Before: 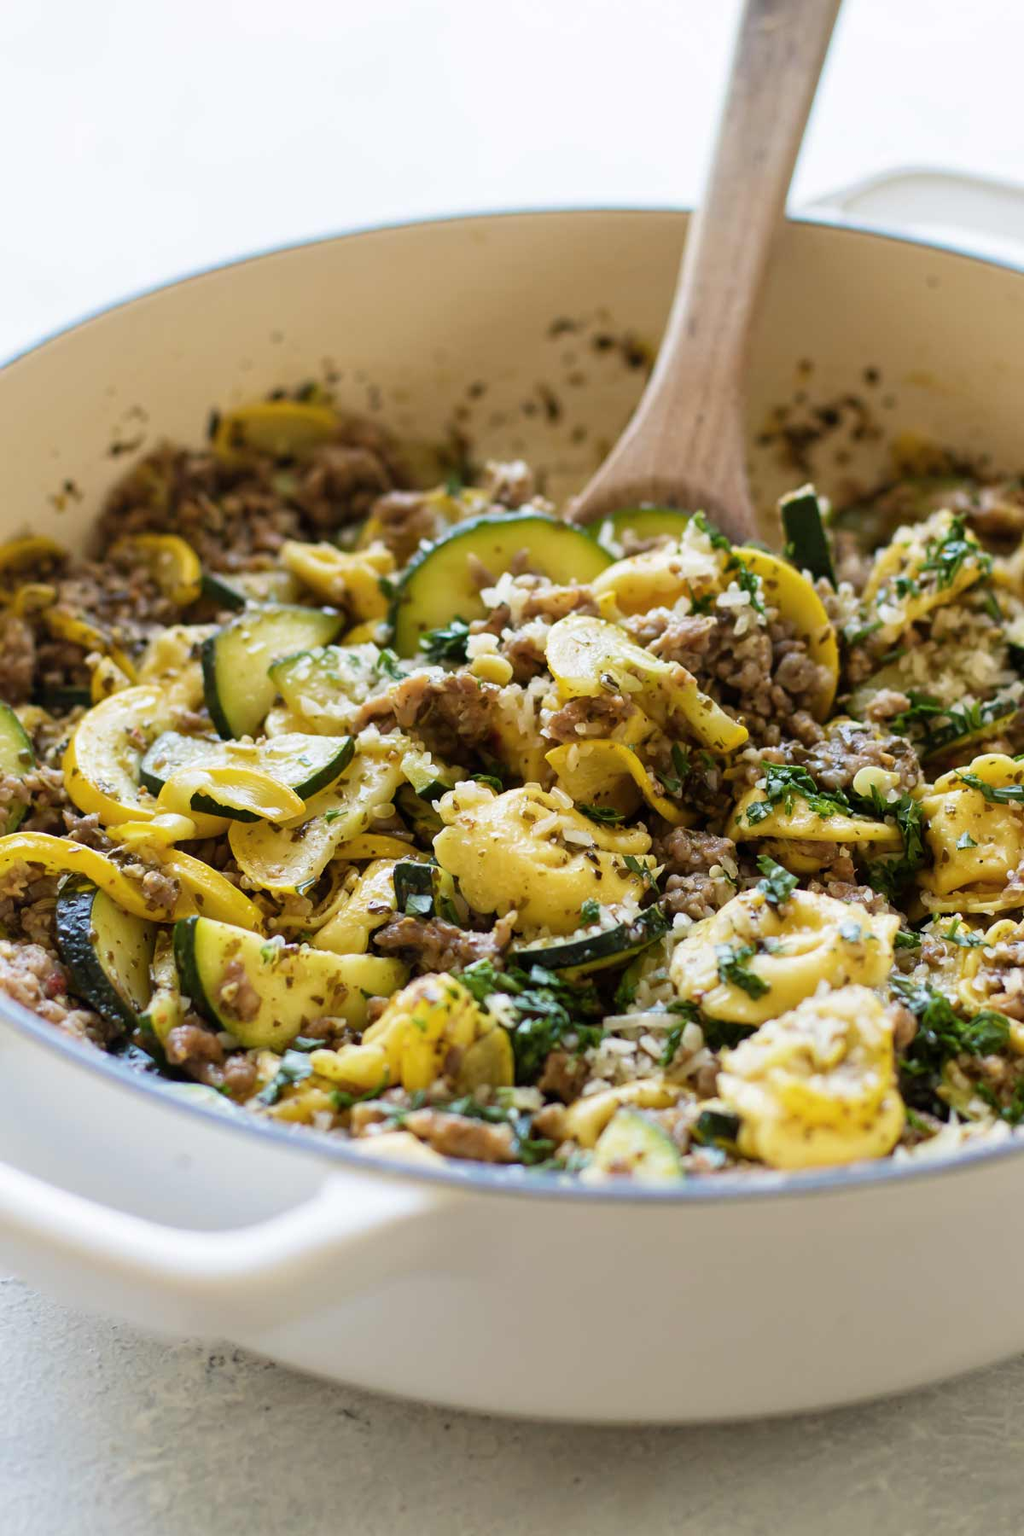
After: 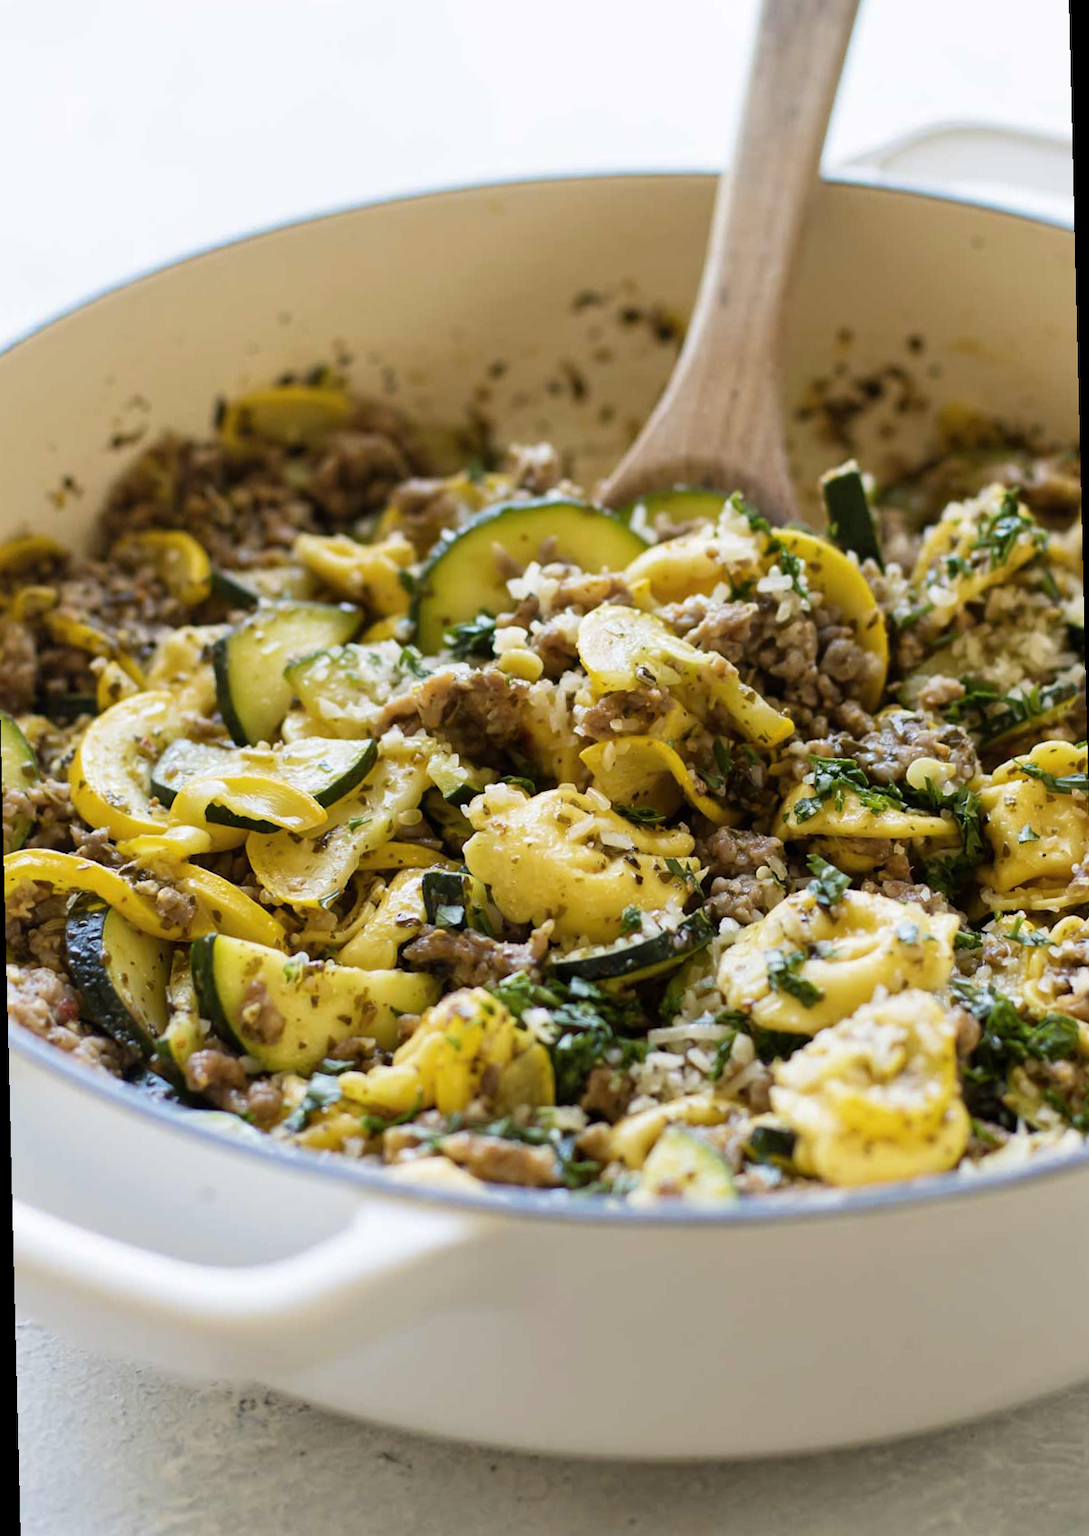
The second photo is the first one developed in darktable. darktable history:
color contrast: green-magenta contrast 0.81
white balance: red 1, blue 1
rotate and perspective: rotation -1.42°, crop left 0.016, crop right 0.984, crop top 0.035, crop bottom 0.965
